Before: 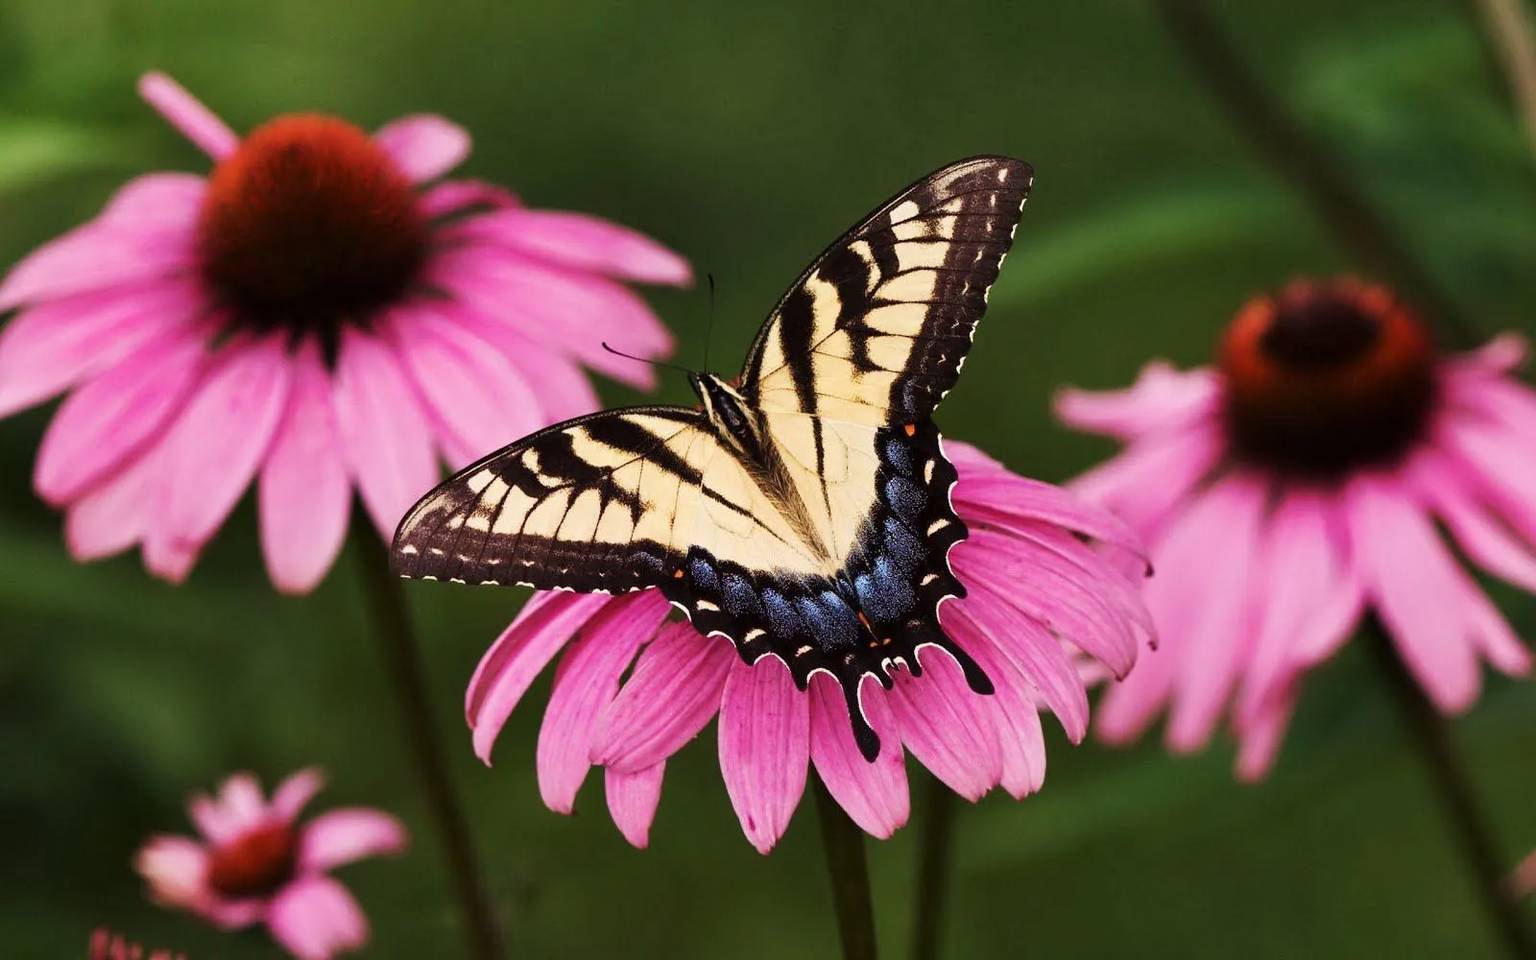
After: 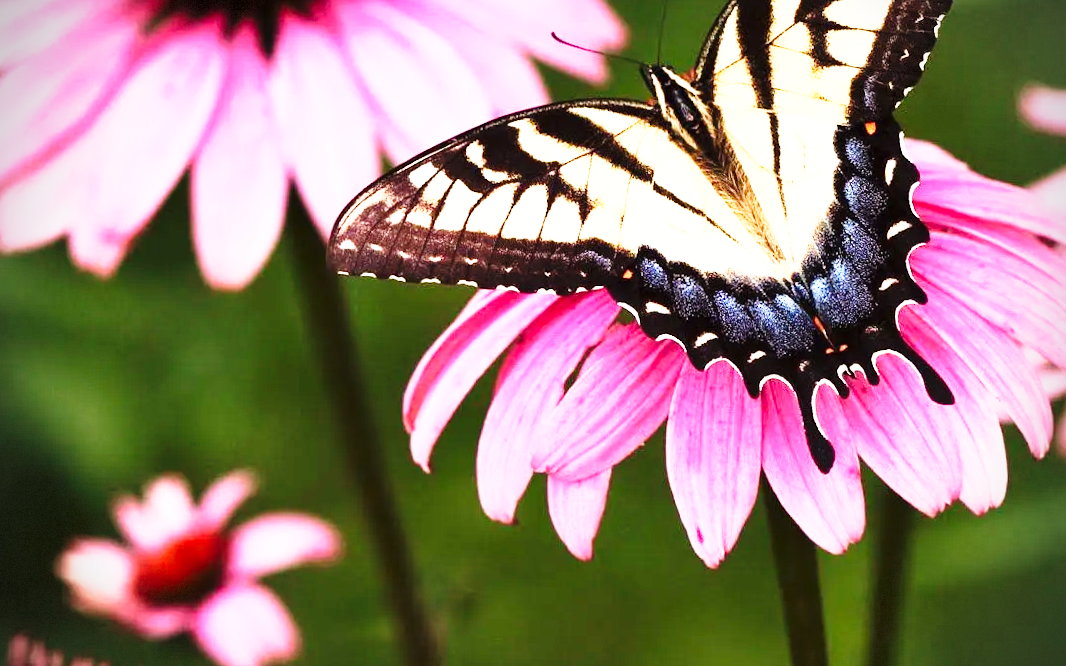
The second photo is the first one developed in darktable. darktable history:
exposure: black level correction 0, exposure 0.5 EV, compensate exposure bias true, compensate highlight preservation false
vignetting: dithering 8-bit output, unbound false
crop and rotate: angle -0.82°, left 3.85%, top 31.828%, right 27.992%
base curve: curves: ch0 [(0, 0) (0.026, 0.03) (0.109, 0.232) (0.351, 0.748) (0.669, 0.968) (1, 1)], preserve colors none
